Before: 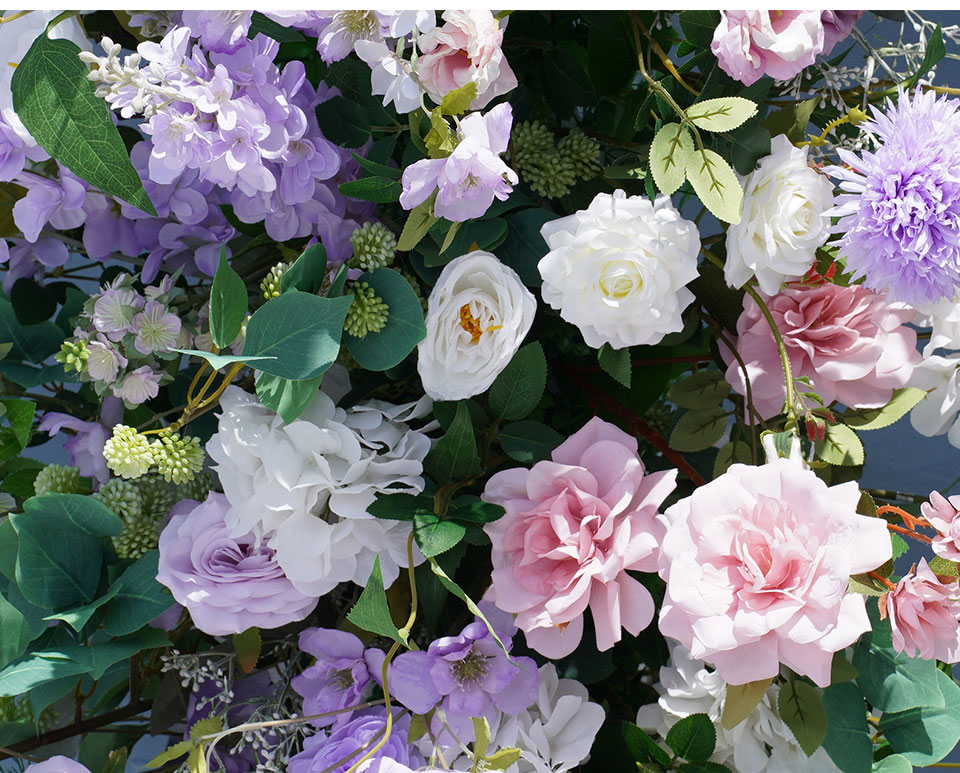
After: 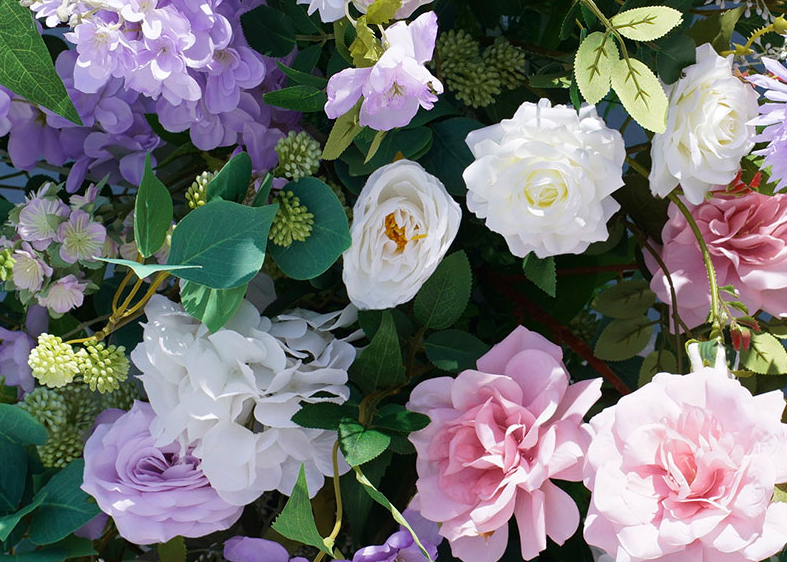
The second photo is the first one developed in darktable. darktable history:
crop: left 7.856%, top 11.836%, right 10.12%, bottom 15.387%
velvia: on, module defaults
tone equalizer: on, module defaults
